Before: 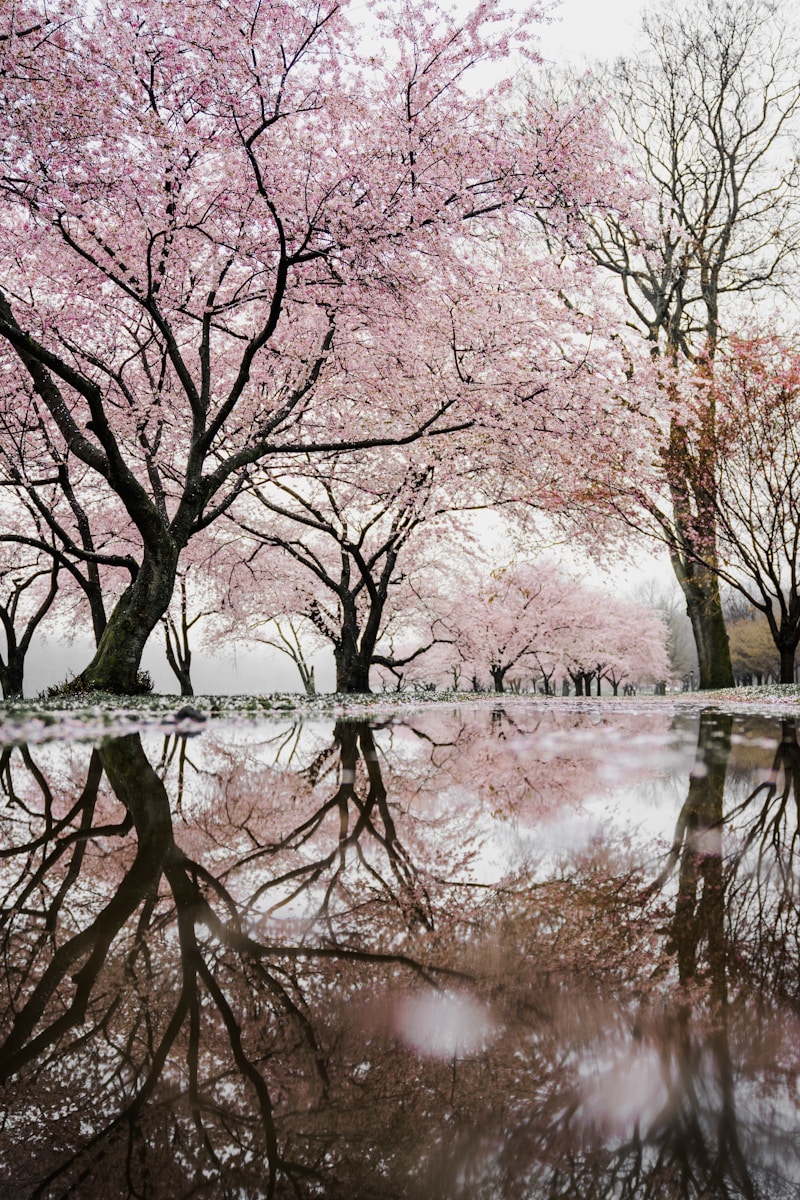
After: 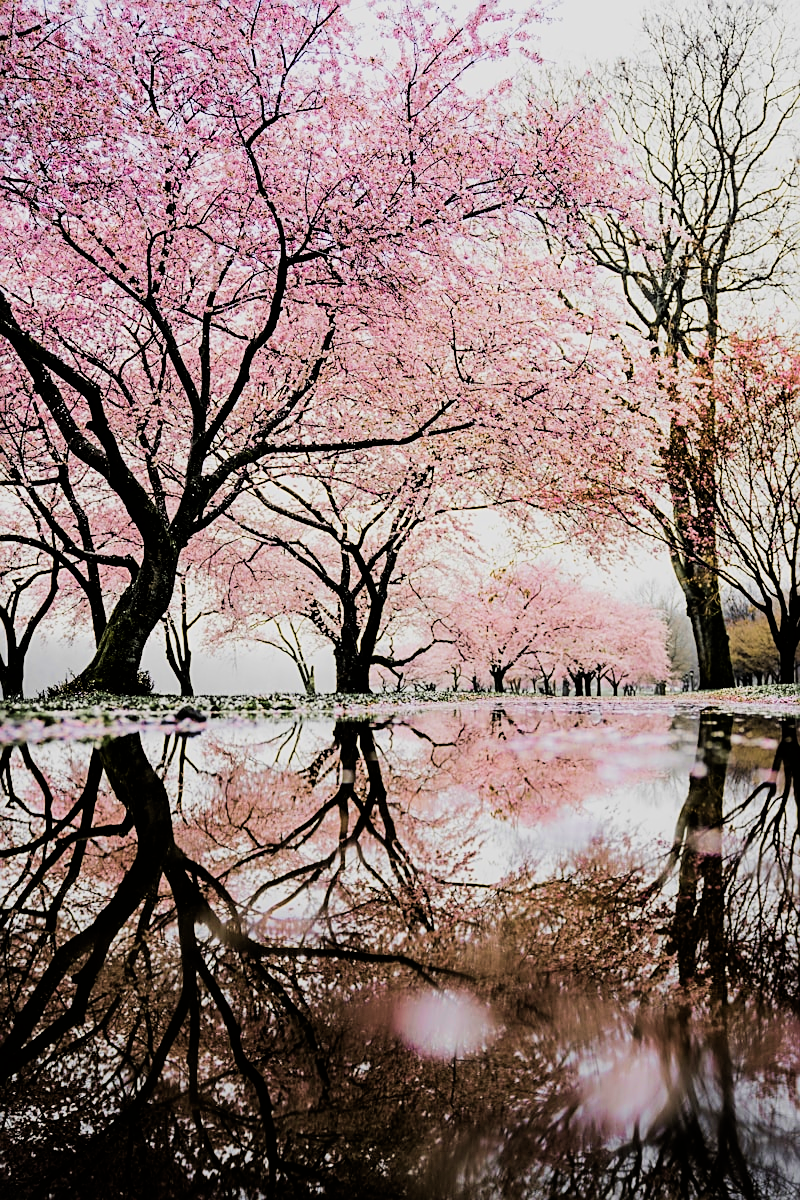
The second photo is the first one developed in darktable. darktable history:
filmic rgb: black relative exposure -5 EV, hardness 2.88, contrast 1.4, highlights saturation mix -30%
sharpen: on, module defaults
velvia: strength 74%
